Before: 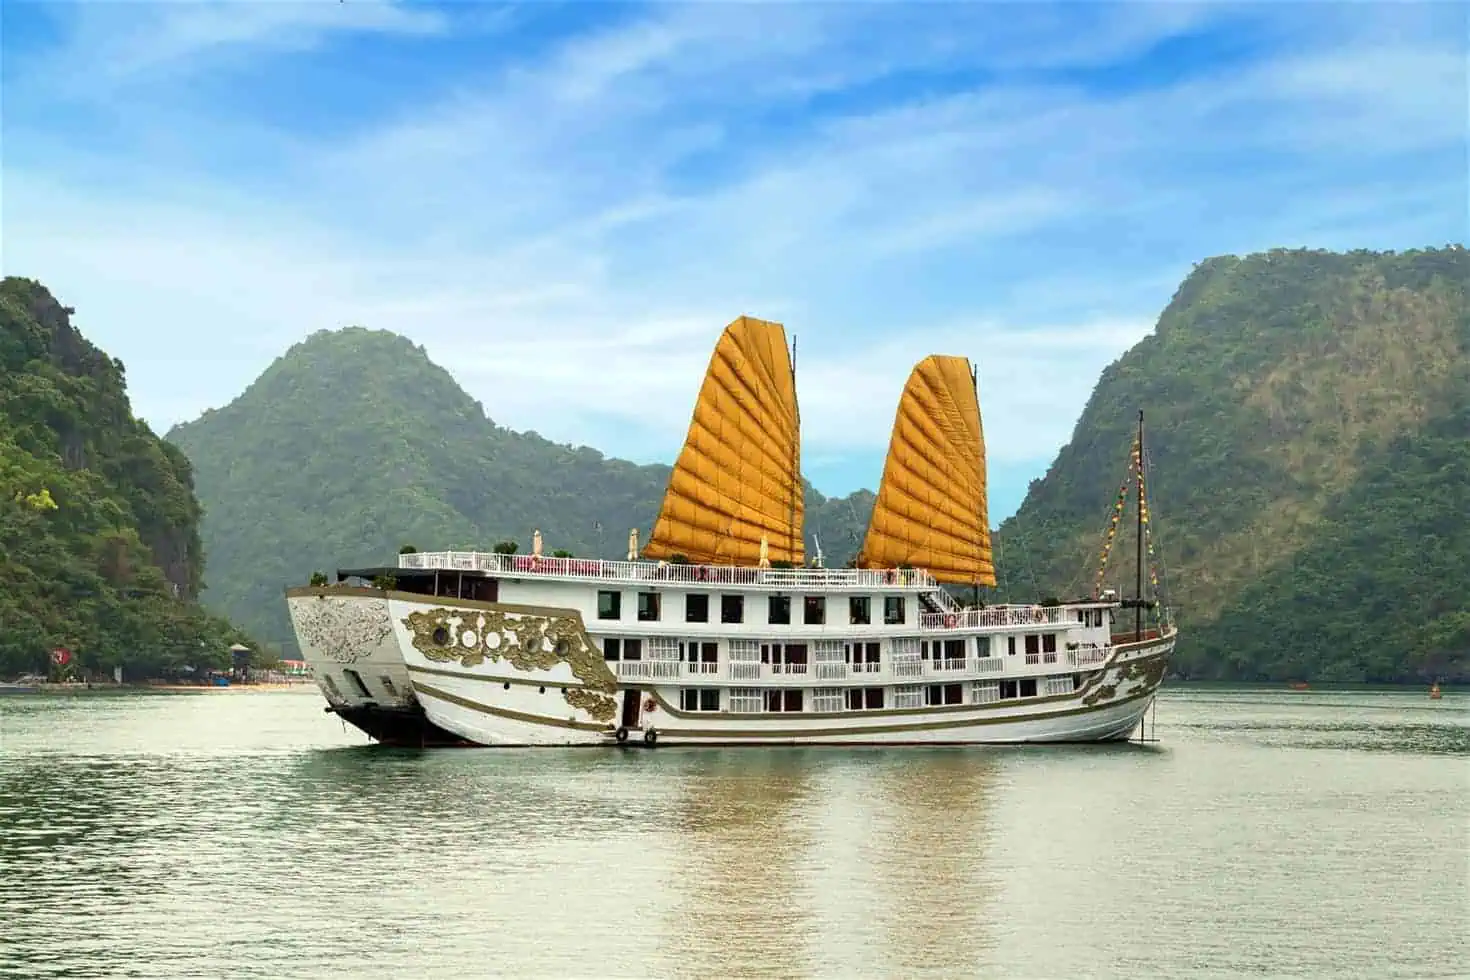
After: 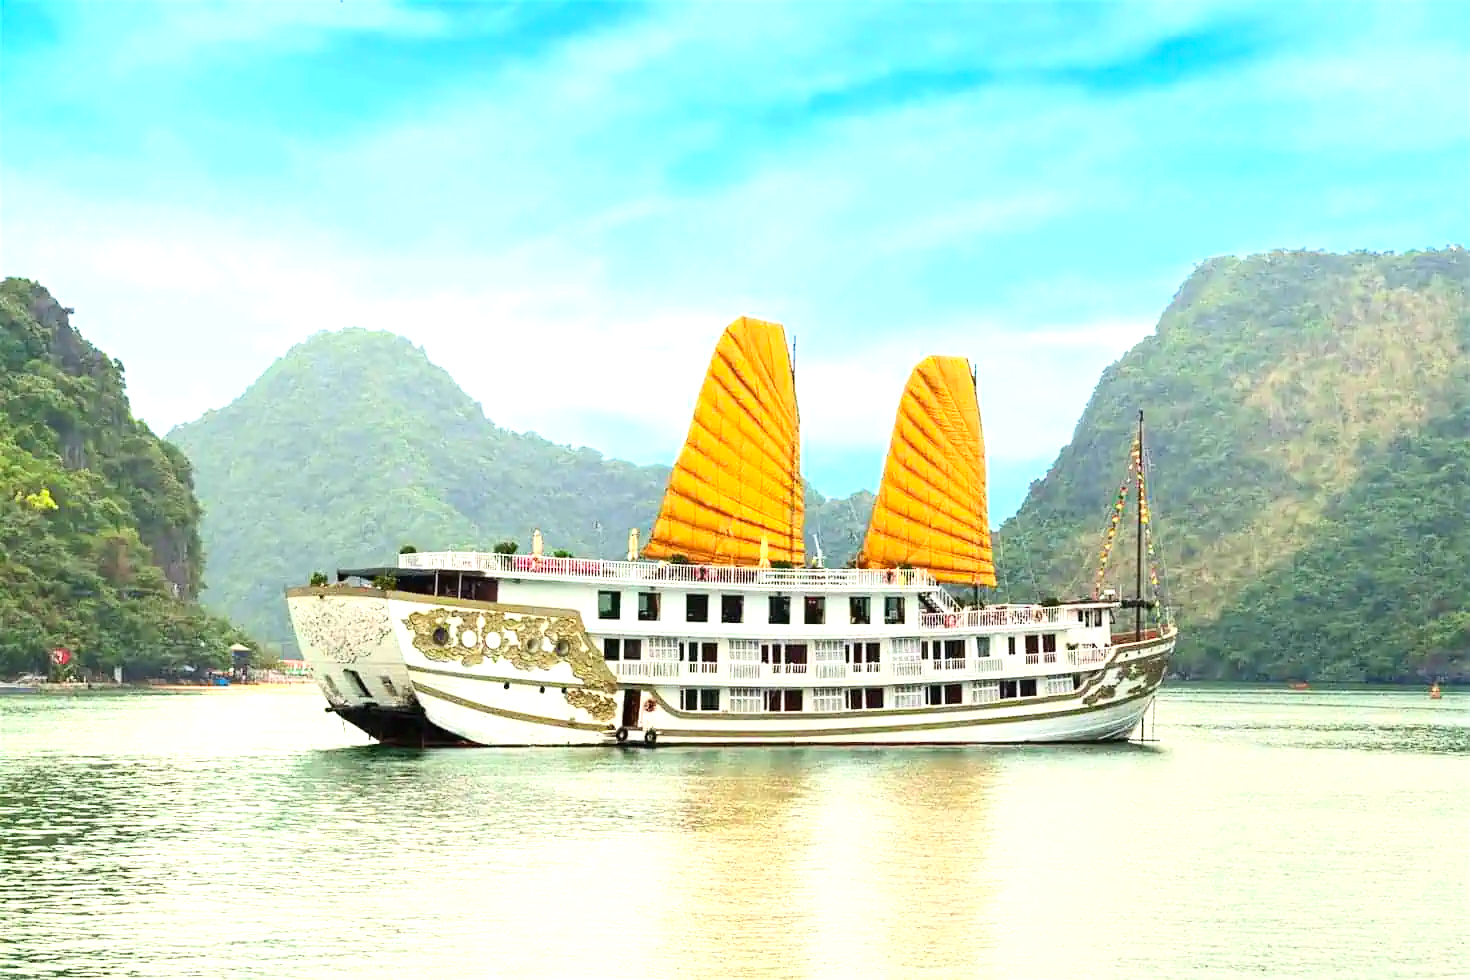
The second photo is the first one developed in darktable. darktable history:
contrast brightness saturation: contrast 0.2, brightness 0.16, saturation 0.22
exposure: black level correction 0, exposure 0.9 EV, compensate highlight preservation false
